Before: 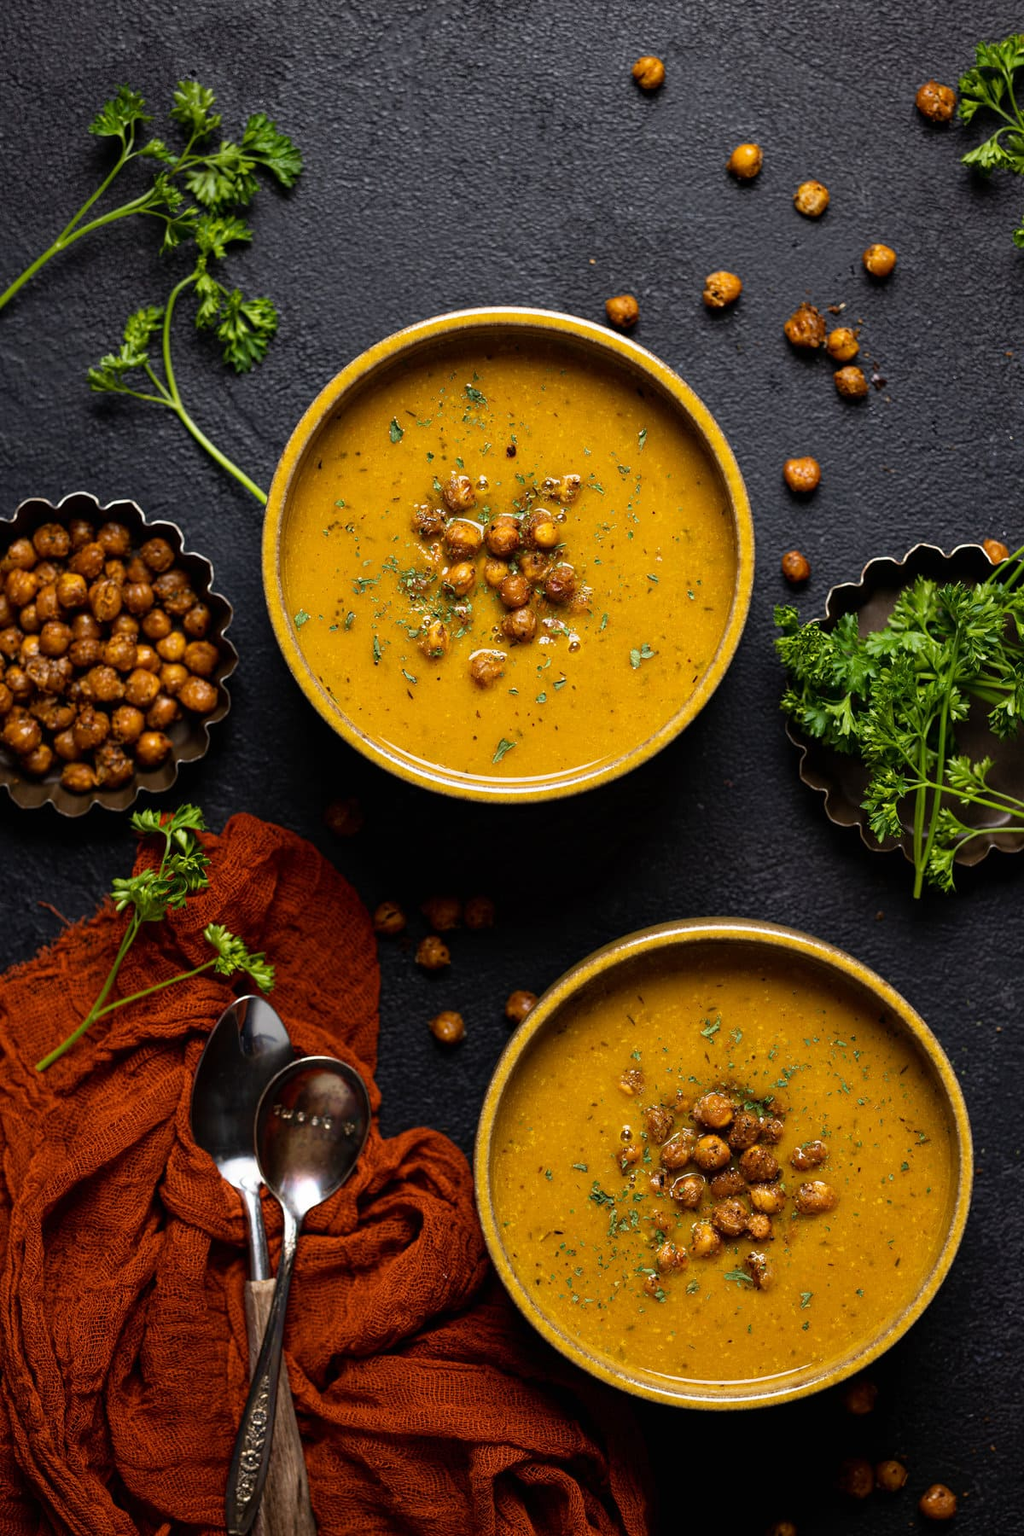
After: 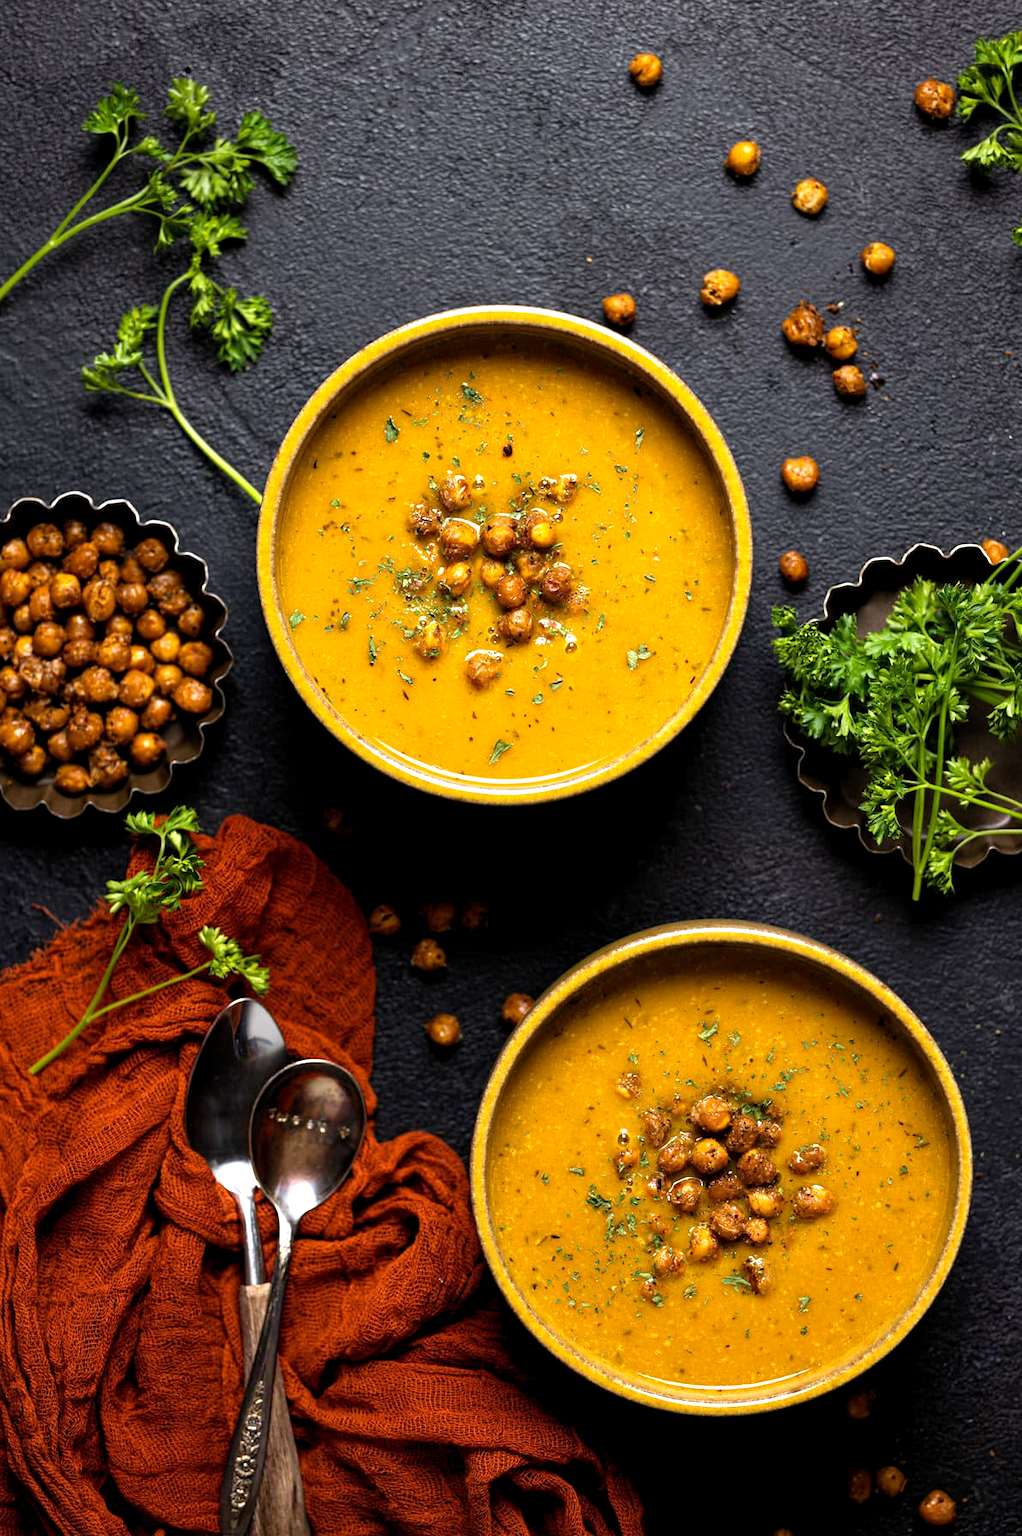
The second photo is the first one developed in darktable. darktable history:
levels: levels [0.016, 0.484, 0.953]
exposure: black level correction 0.001, exposure 0.499 EV, compensate highlight preservation false
crop and rotate: left 0.675%, top 0.277%, bottom 0.289%
